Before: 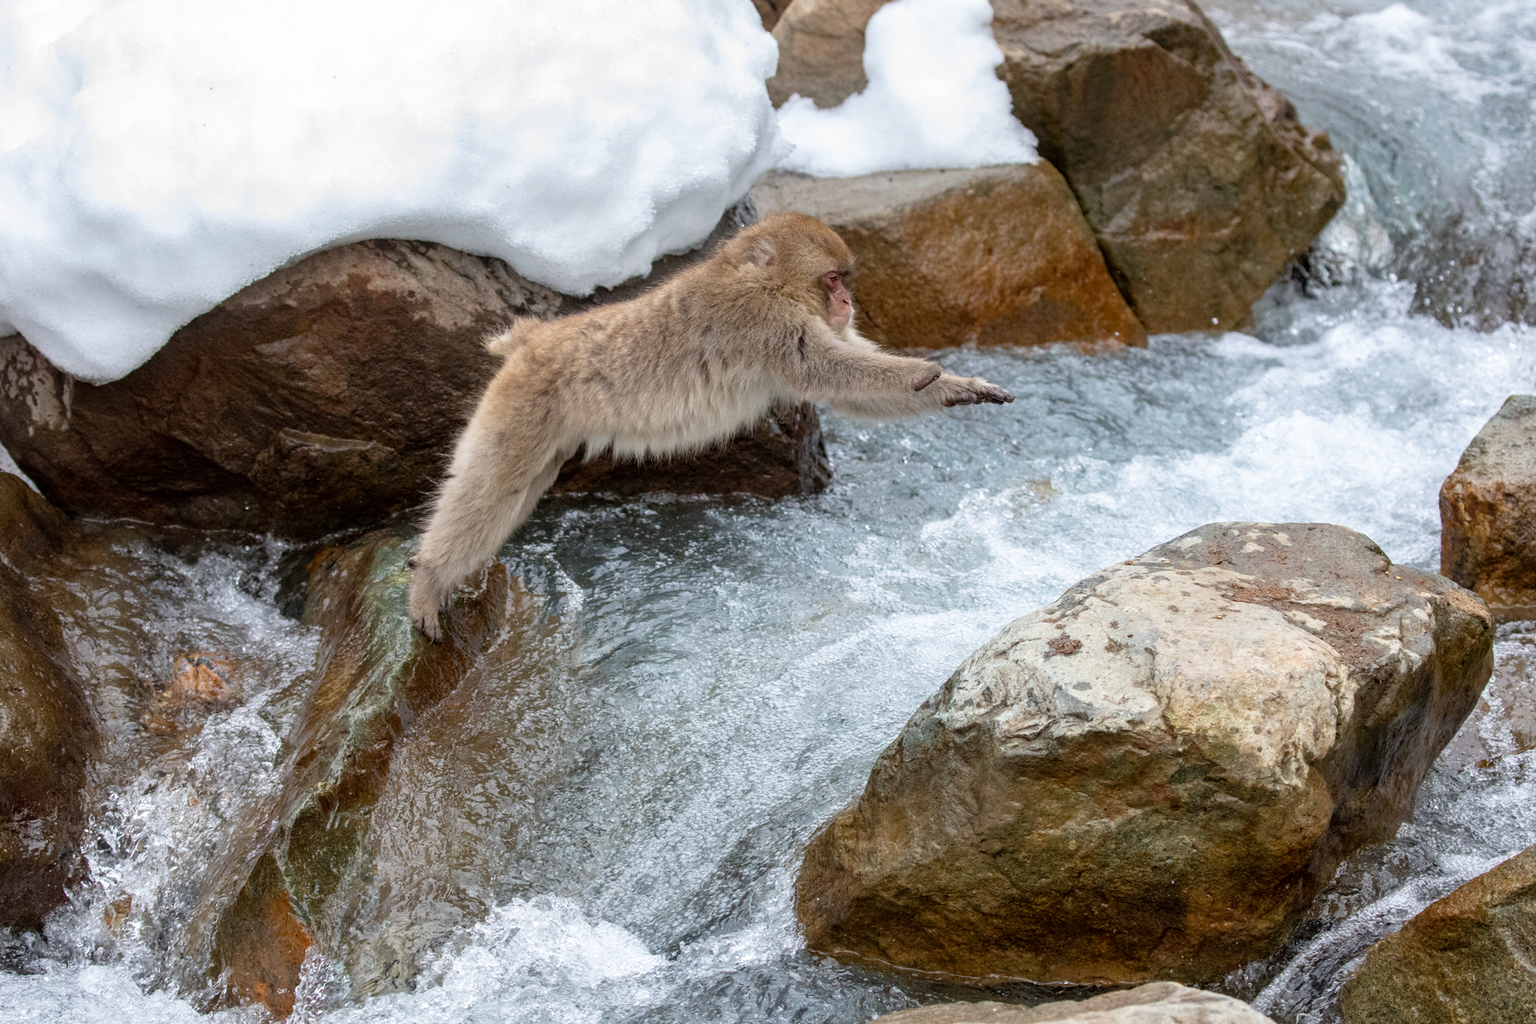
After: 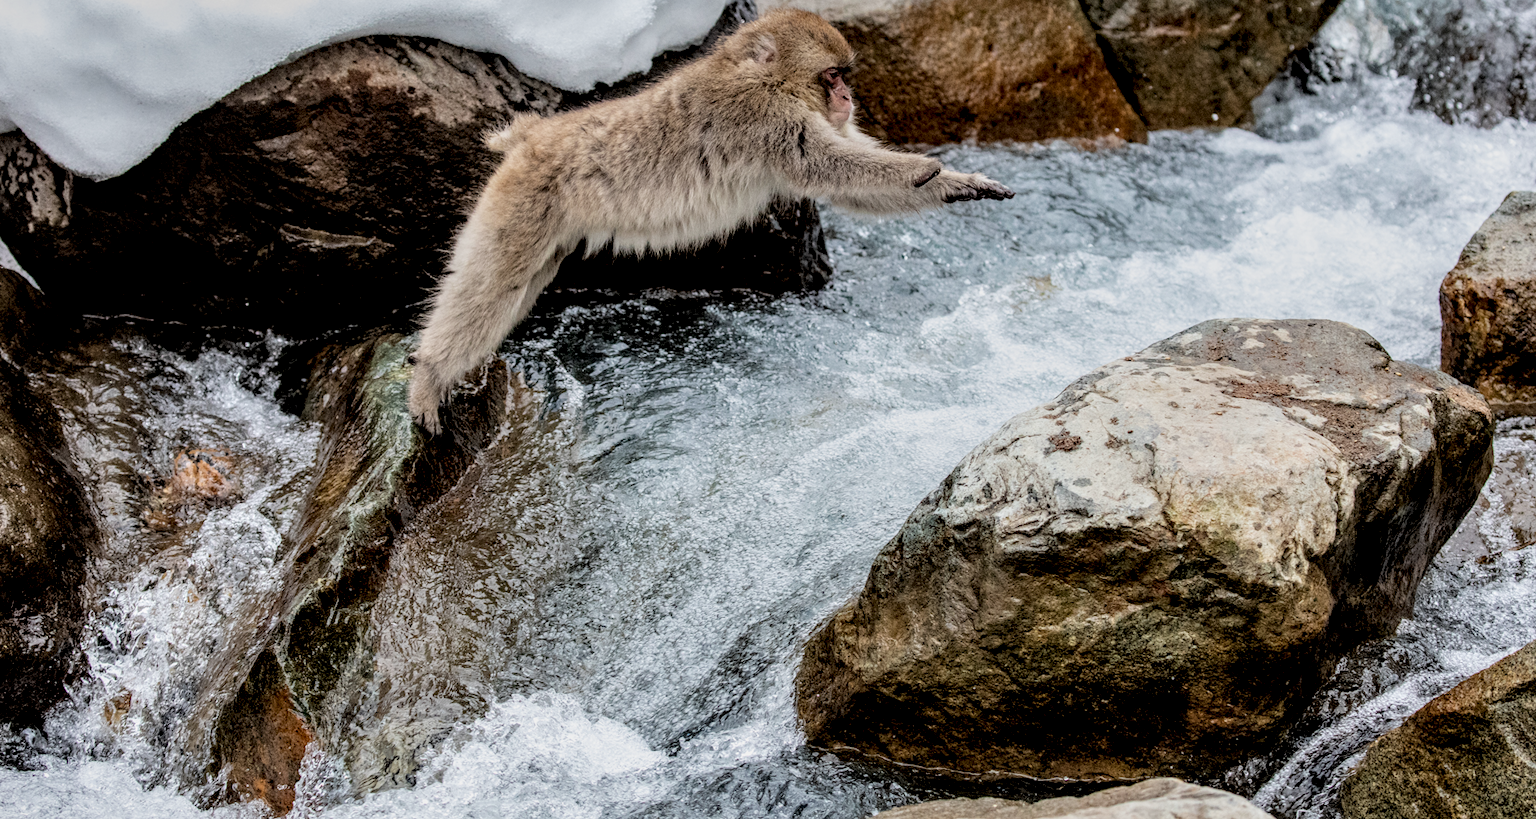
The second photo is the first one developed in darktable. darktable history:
crop and rotate: top 19.998%
filmic rgb: black relative exposure -4.14 EV, white relative exposure 5.1 EV, hardness 2.11, contrast 1.165
local contrast: highlights 60%, shadows 60%, detail 160%
